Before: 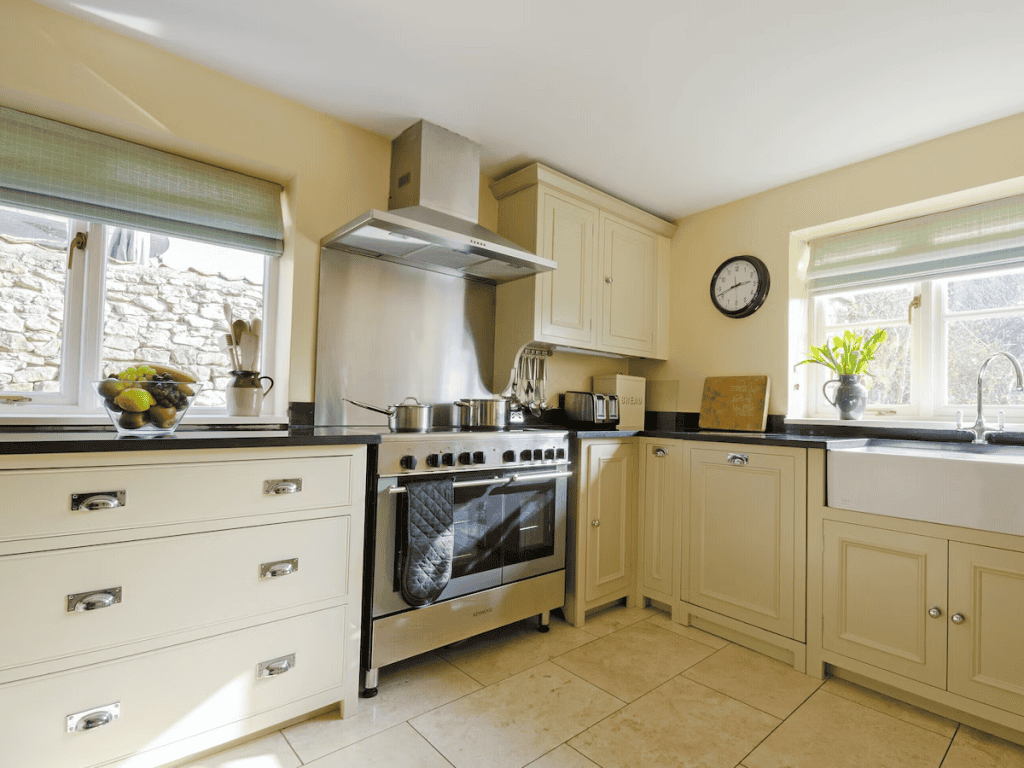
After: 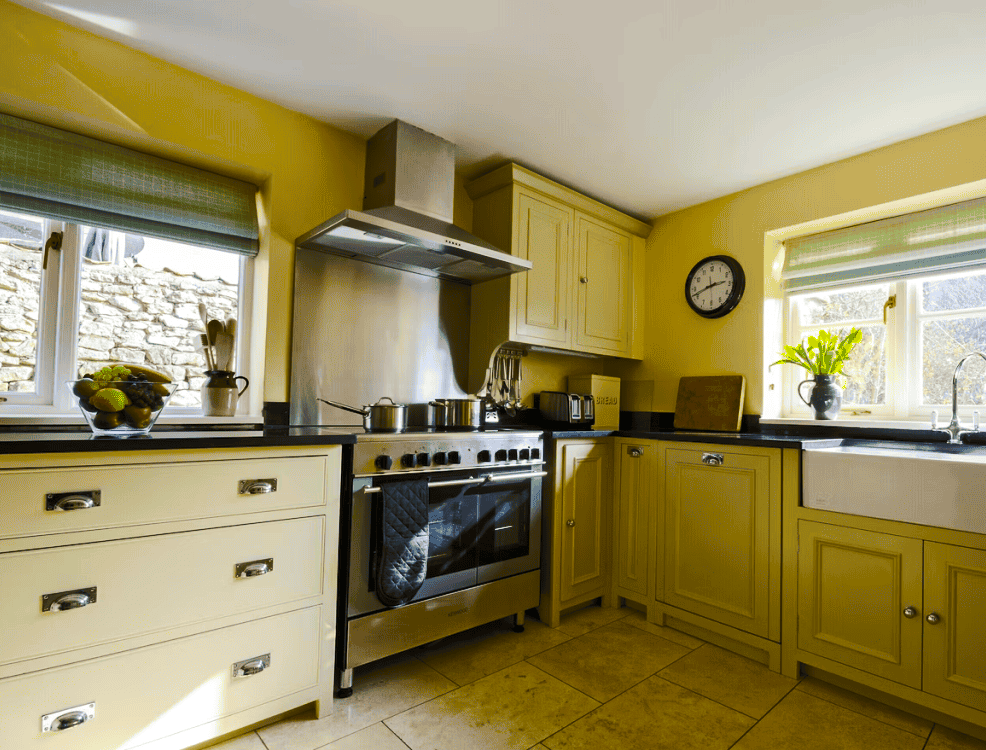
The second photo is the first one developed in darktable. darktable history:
color balance rgb: linear chroma grading › global chroma 40.15%, perceptual saturation grading › global saturation 60.58%, perceptual saturation grading › highlights 20.44%, perceptual saturation grading › shadows -50.36%, perceptual brilliance grading › highlights 2.19%, perceptual brilliance grading › mid-tones -50.36%, perceptual brilliance grading › shadows -50.36%
crop and rotate: left 2.536%, right 1.107%, bottom 2.246%
